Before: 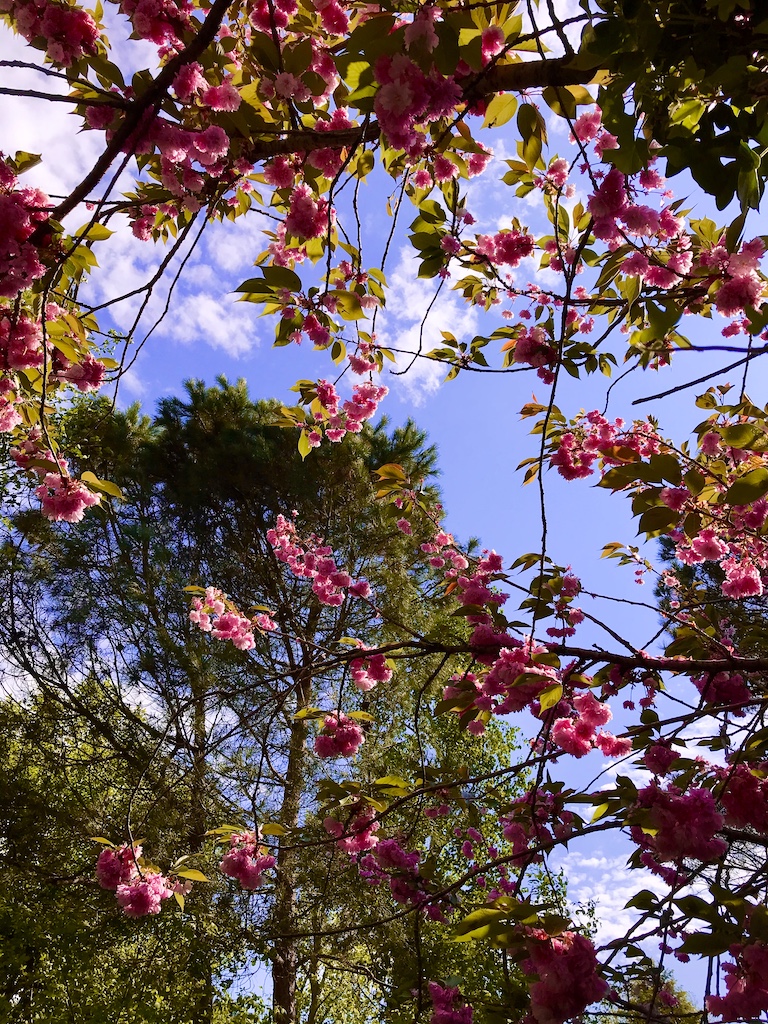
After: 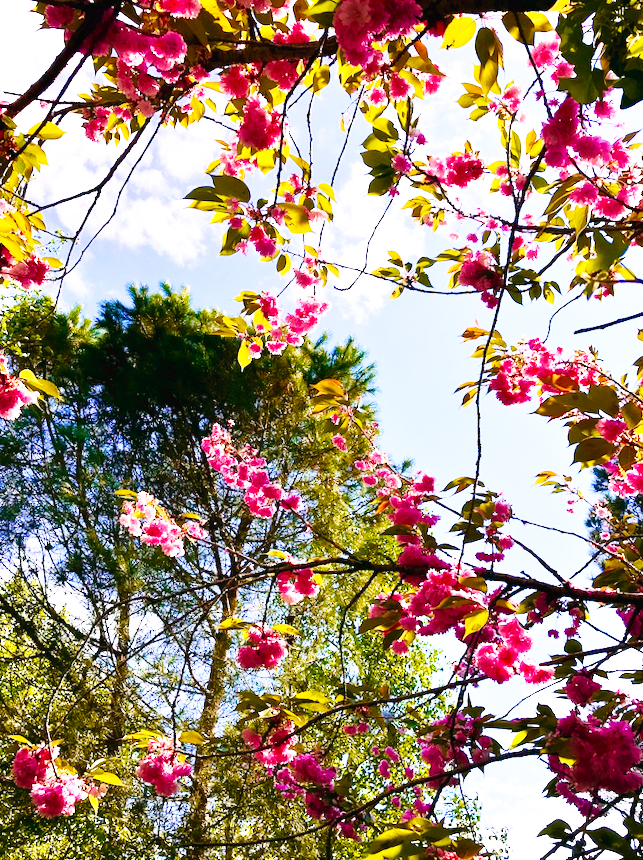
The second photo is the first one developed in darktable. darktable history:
contrast equalizer: y [[0.6 ×6], [0.55 ×6], [0 ×6], [0 ×6], [0 ×6]], mix -0.308
crop and rotate: angle -3.27°, left 5.334%, top 5.218%, right 4.695%, bottom 4.529%
color balance rgb: shadows lift › chroma 2.037%, shadows lift › hue 247.41°, global offset › luminance -0.336%, global offset › chroma 0.119%, global offset › hue 165.92°, perceptual saturation grading › global saturation 0.439%, perceptual brilliance grading › global brilliance 14.717%, perceptual brilliance grading › shadows -35.078%, global vibrance 20%
exposure: compensate exposure bias true, compensate highlight preservation false
tone equalizer: -8 EV 1.01 EV, -7 EV 1.01 EV, -6 EV 1 EV, -5 EV 0.963 EV, -4 EV 1.03 EV, -3 EV 0.722 EV, -2 EV 0.503 EV, -1 EV 0.27 EV
base curve: curves: ch0 [(0, 0.003) (0.001, 0.002) (0.006, 0.004) (0.02, 0.022) (0.048, 0.086) (0.094, 0.234) (0.162, 0.431) (0.258, 0.629) (0.385, 0.8) (0.548, 0.918) (0.751, 0.988) (1, 1)], preserve colors none
